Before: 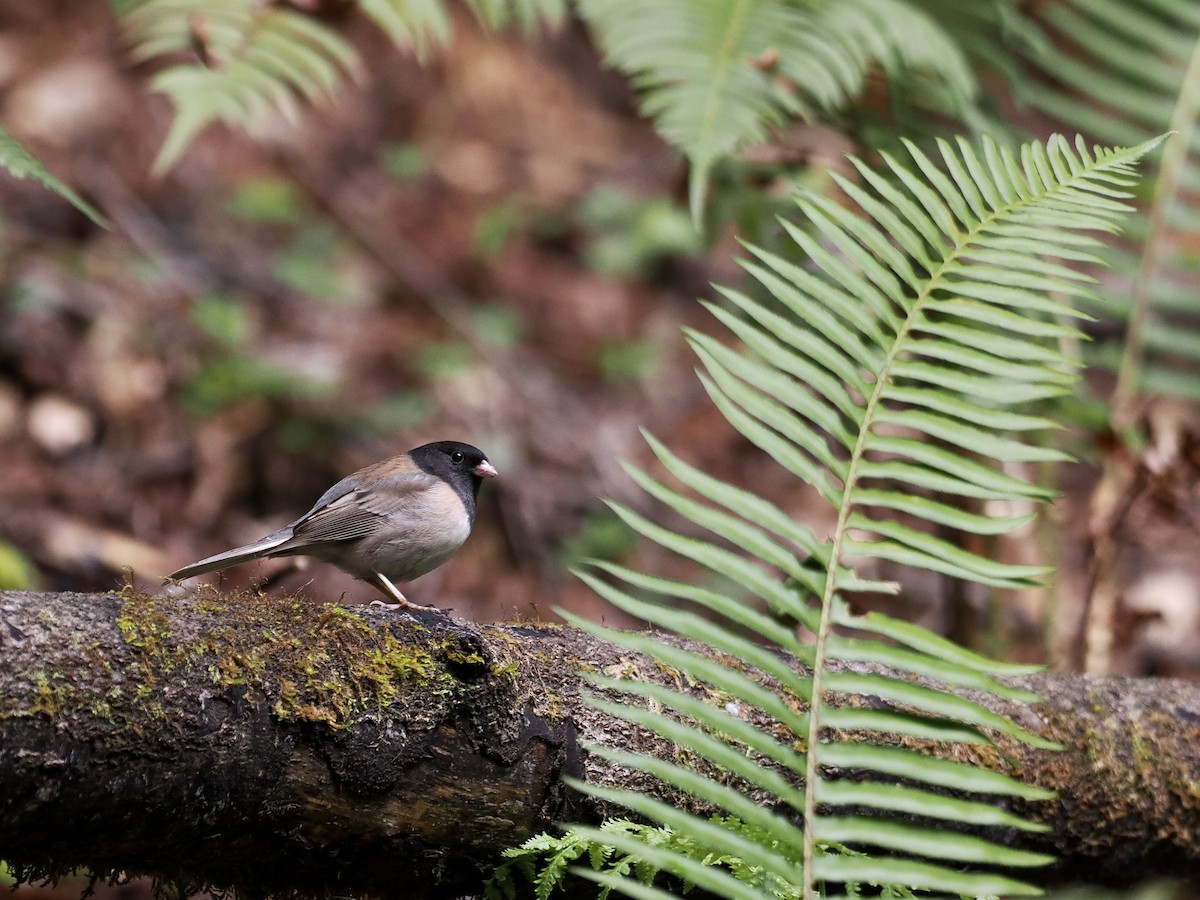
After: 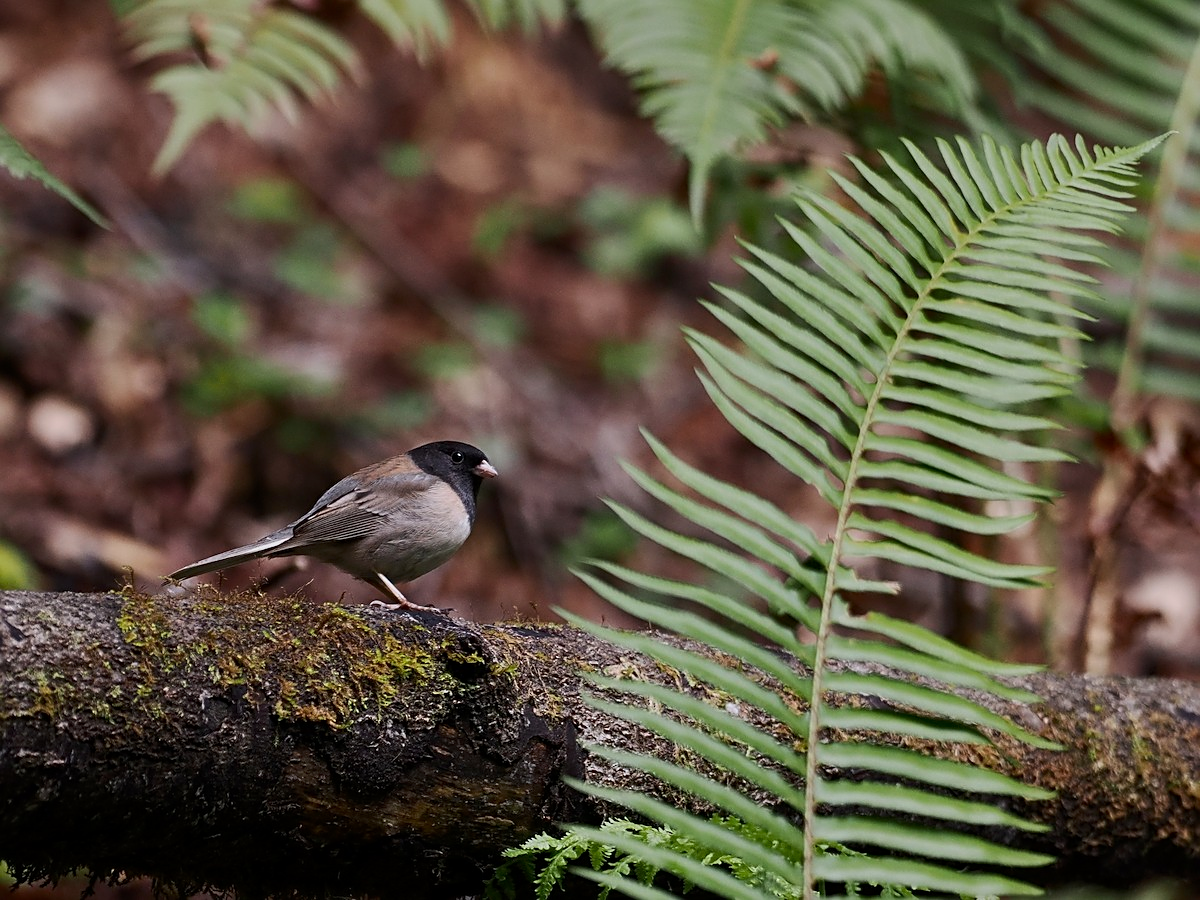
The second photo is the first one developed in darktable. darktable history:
contrast brightness saturation: contrast 0.139
exposure: exposure -0.59 EV, compensate highlight preservation false
sharpen: radius 1.922
